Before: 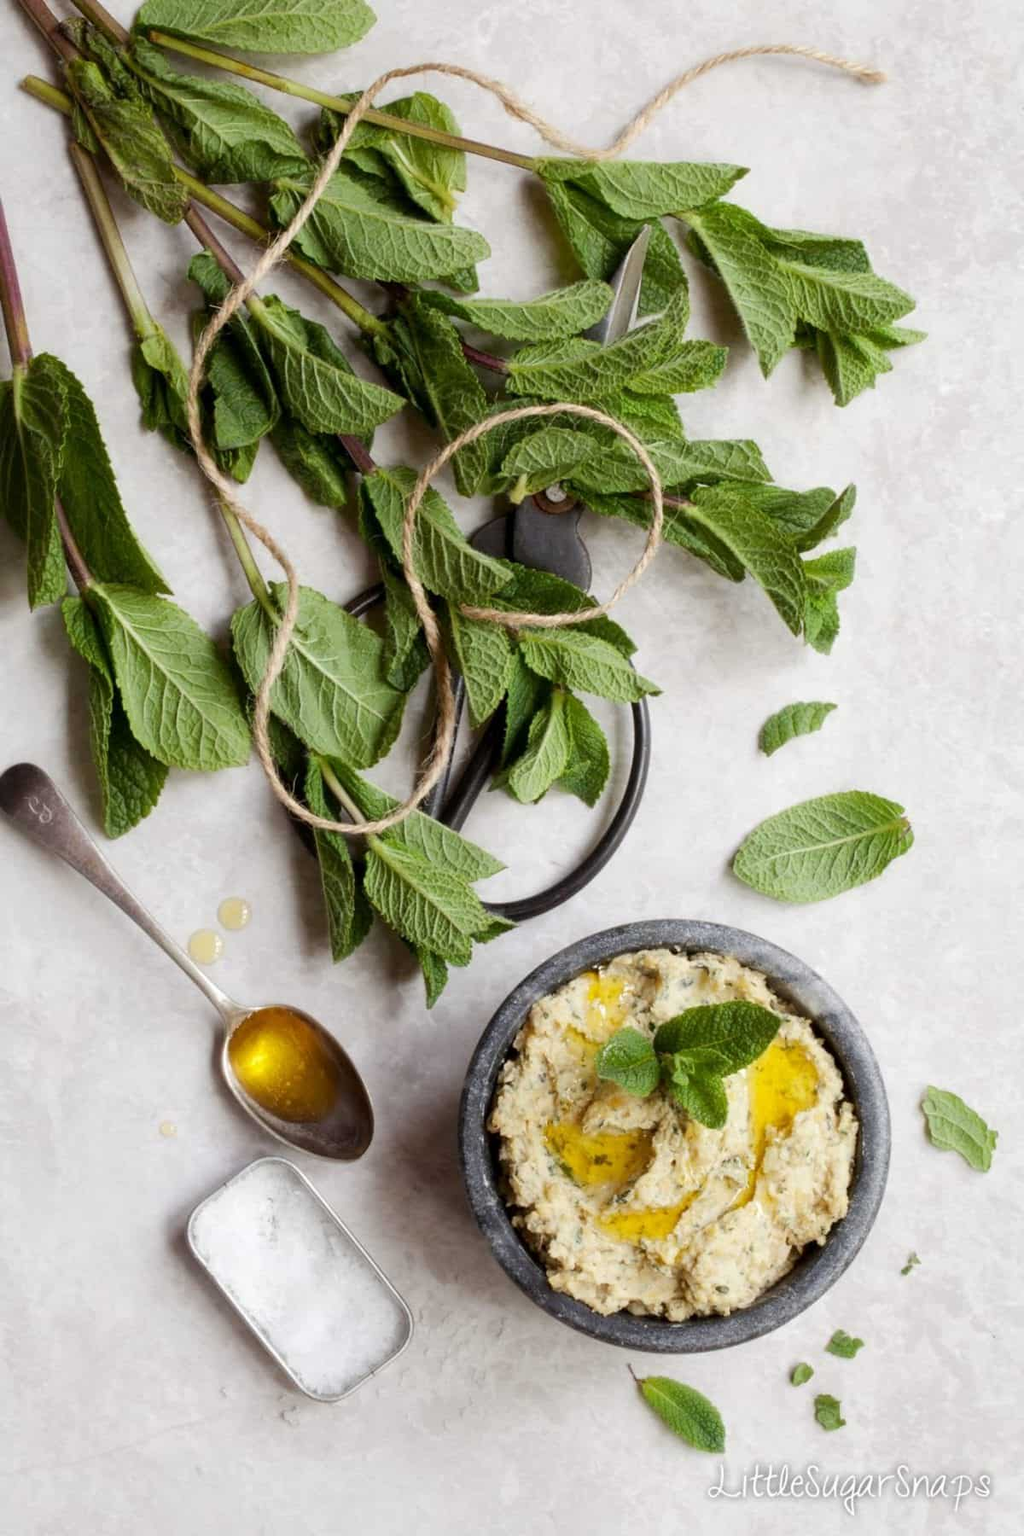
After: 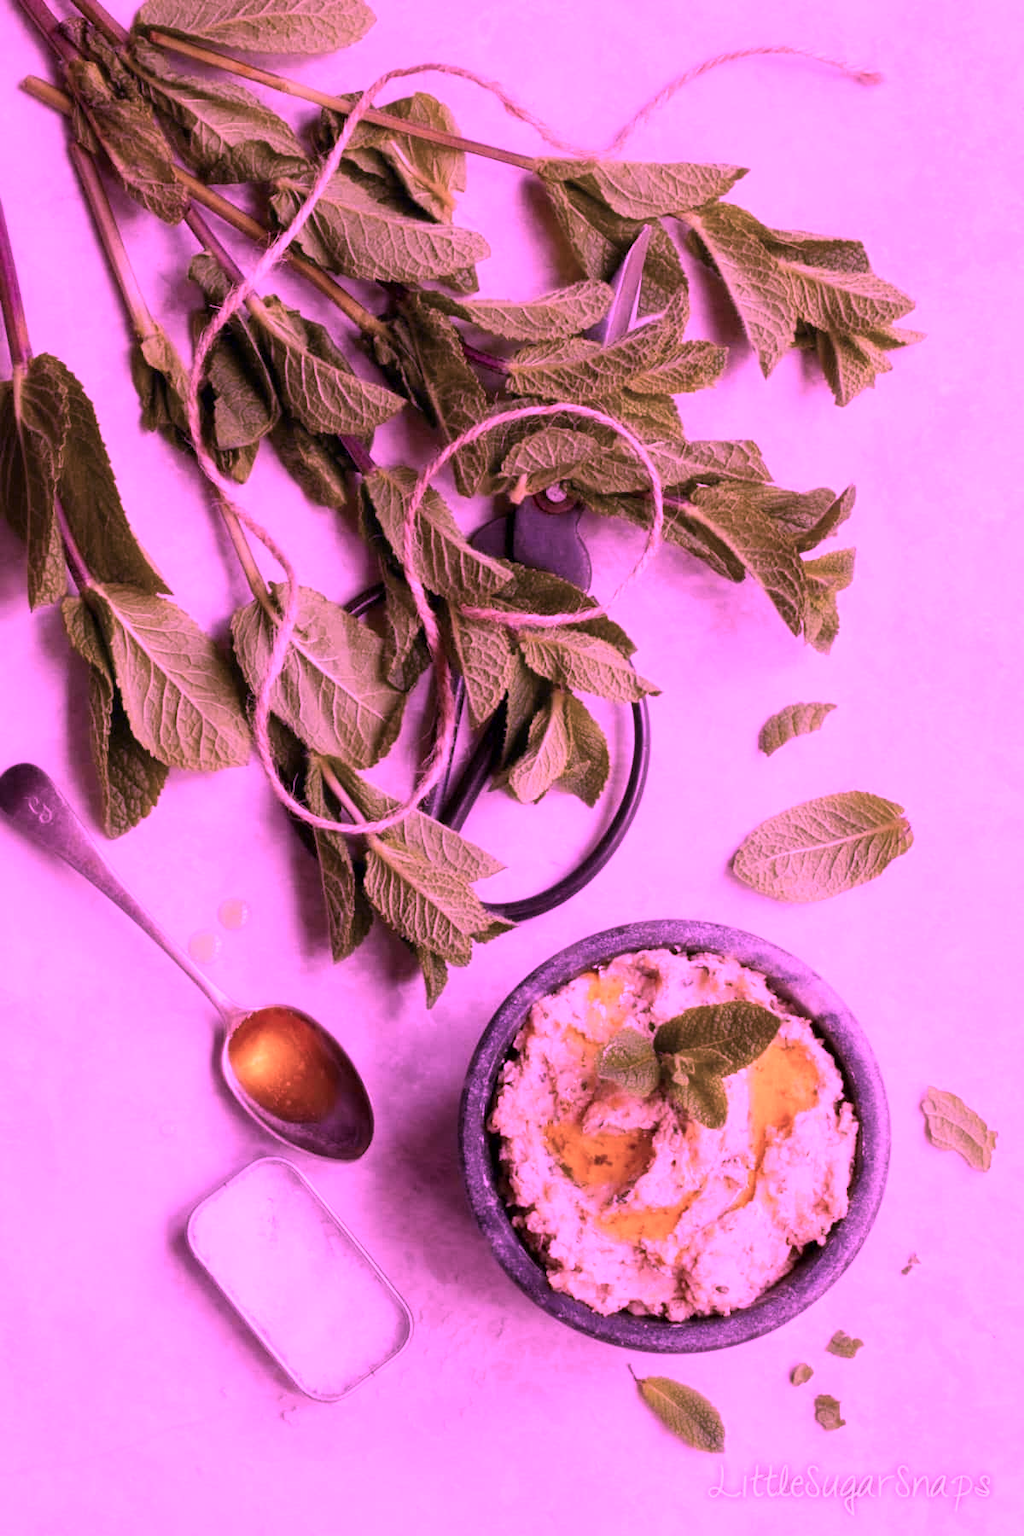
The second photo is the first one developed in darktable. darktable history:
tone equalizer: edges refinement/feathering 500, mask exposure compensation -1.57 EV, preserve details guided filter
color calibration: illuminant custom, x 0.262, y 0.52, temperature 7022.86 K
